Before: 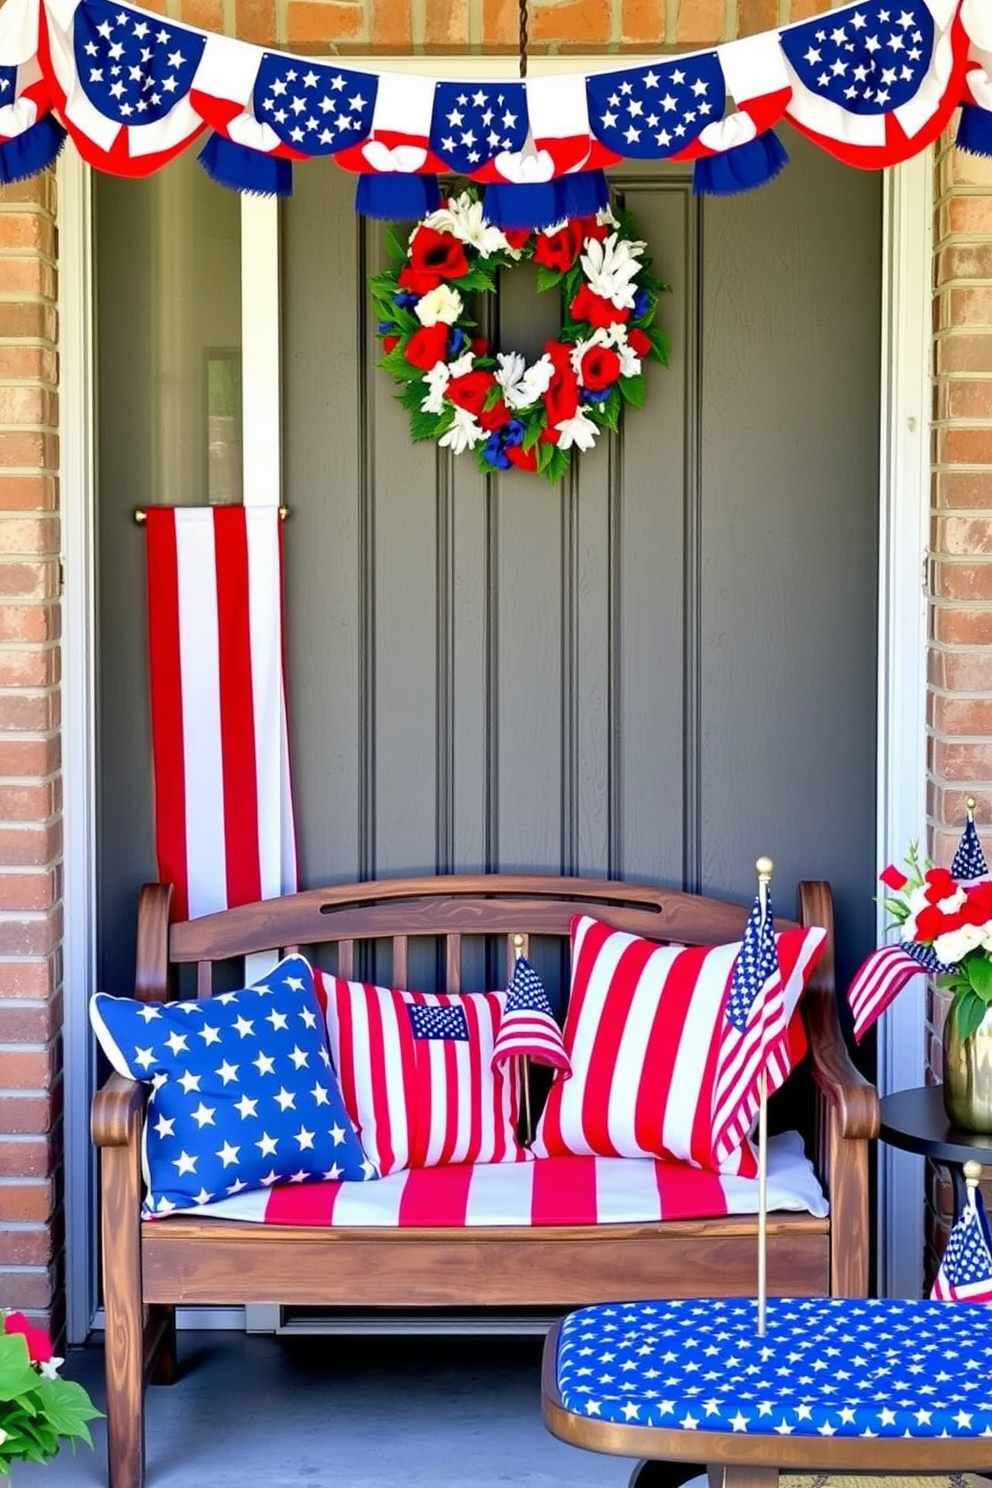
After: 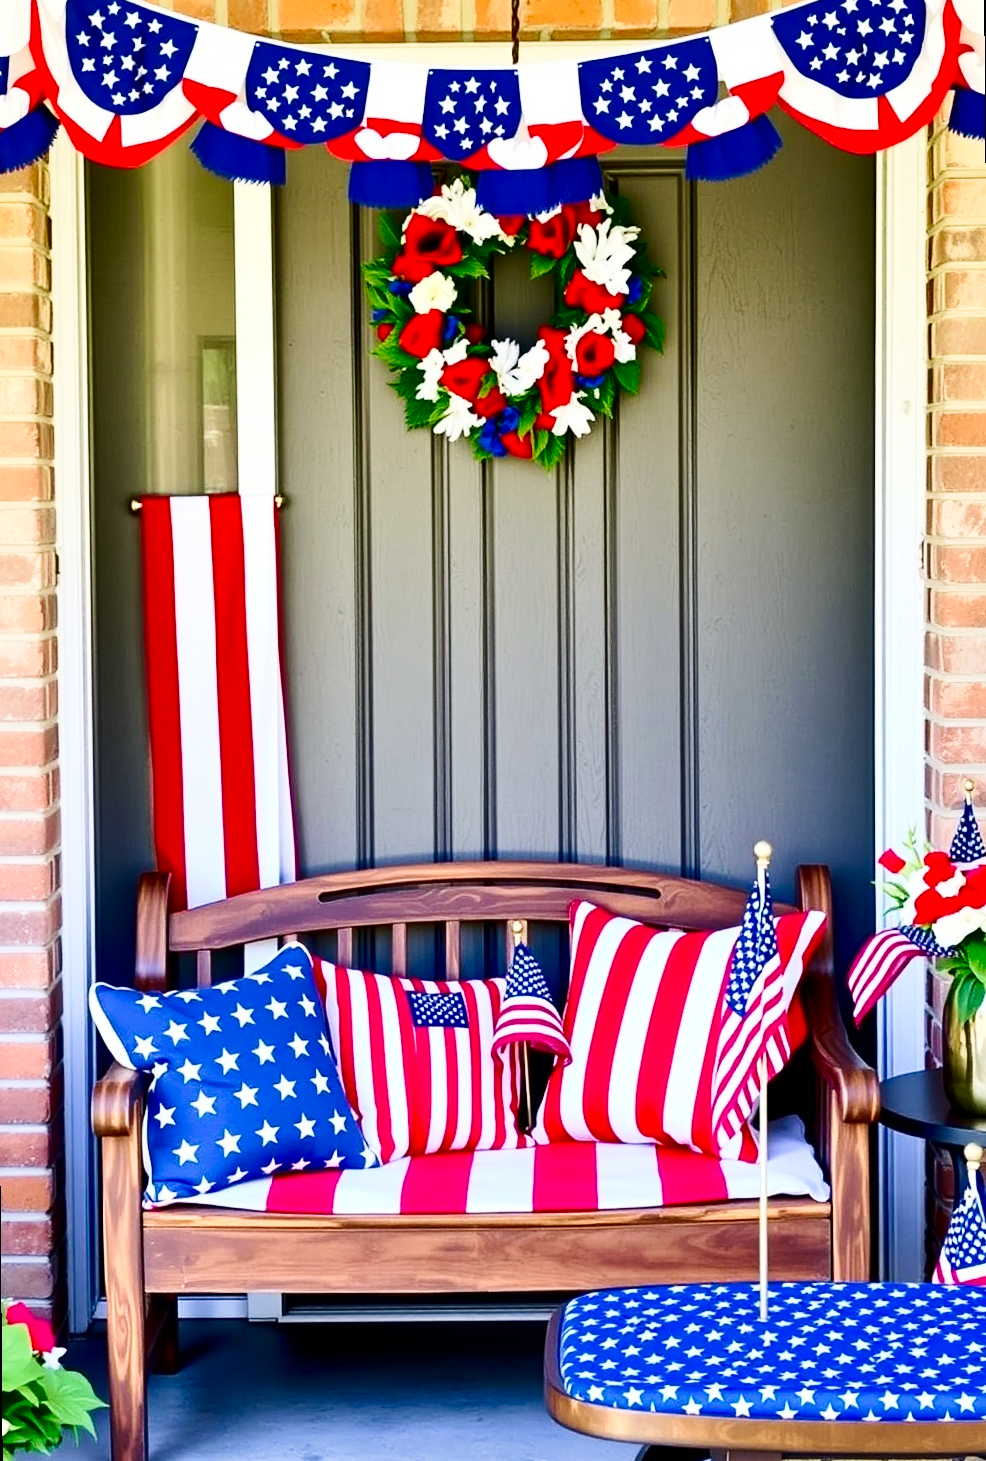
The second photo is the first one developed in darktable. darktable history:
contrast brightness saturation: contrast 0.32, brightness -0.08, saturation 0.17
velvia: on, module defaults
rotate and perspective: rotation -0.45°, automatic cropping original format, crop left 0.008, crop right 0.992, crop top 0.012, crop bottom 0.988
tone curve: curves: ch0 [(0, 0) (0.003, 0.004) (0.011, 0.014) (0.025, 0.032) (0.044, 0.057) (0.069, 0.089) (0.1, 0.128) (0.136, 0.174) (0.177, 0.227) (0.224, 0.287) (0.277, 0.354) (0.335, 0.427) (0.399, 0.507) (0.468, 0.582) (0.543, 0.653) (0.623, 0.726) (0.709, 0.799) (0.801, 0.876) (0.898, 0.937) (1, 1)], preserve colors none
